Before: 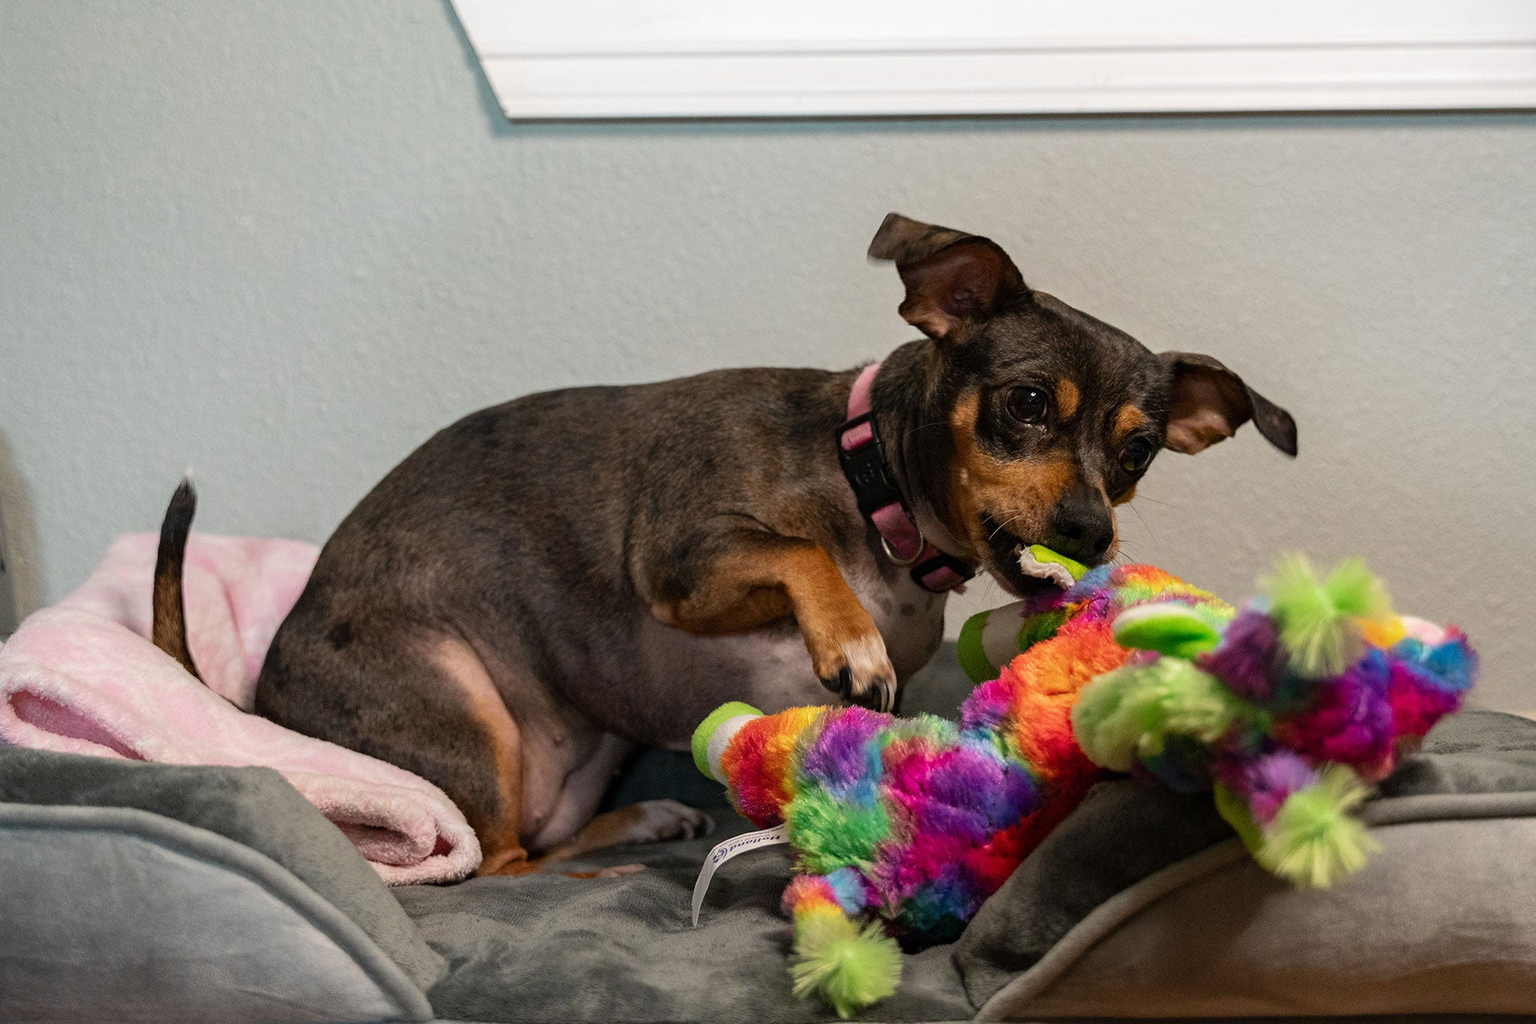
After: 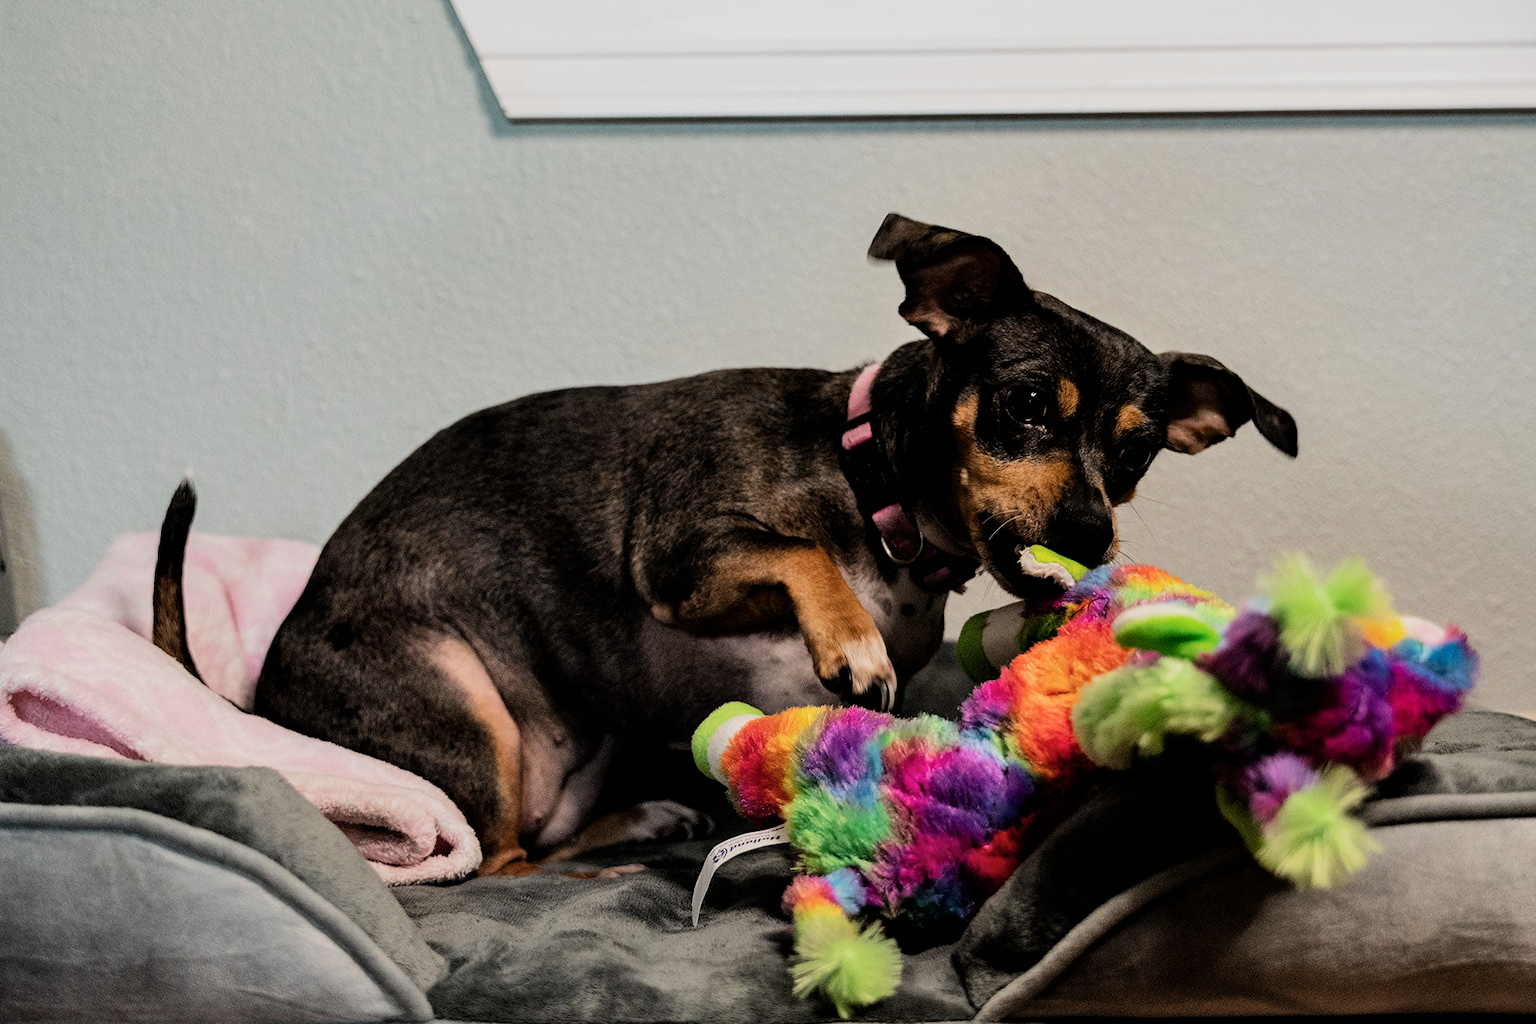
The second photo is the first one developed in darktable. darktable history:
shadows and highlights: shadows 35, highlights -35, soften with gaussian
white balance: emerald 1
color balance rgb: global vibrance 0.5%
filmic rgb: black relative exposure -5 EV, hardness 2.88, contrast 1.4, highlights saturation mix -20%
